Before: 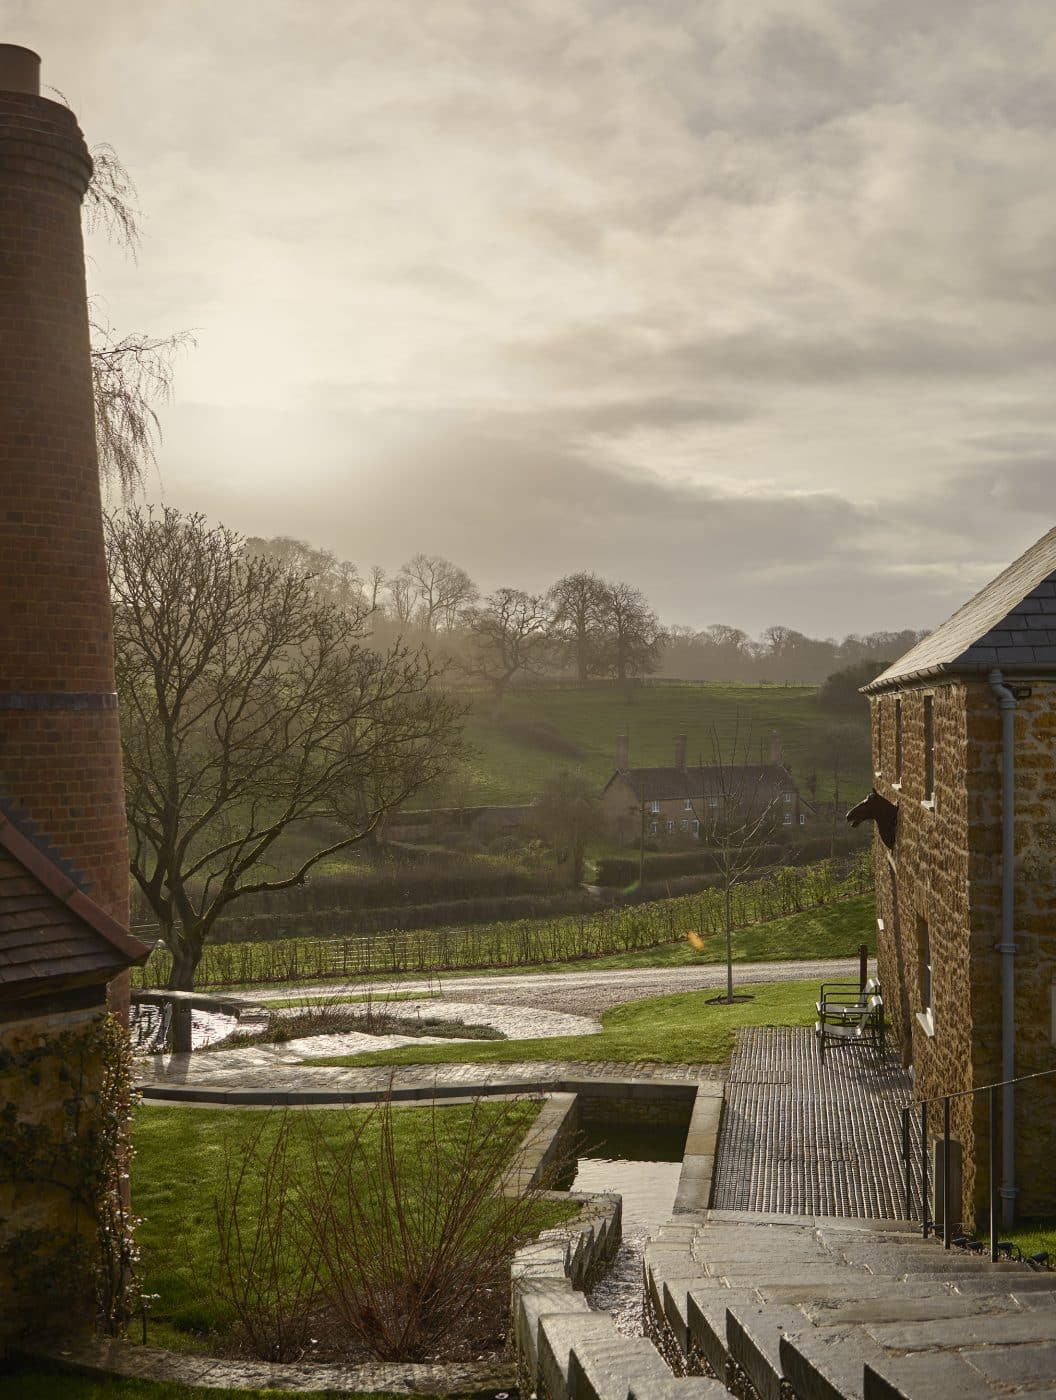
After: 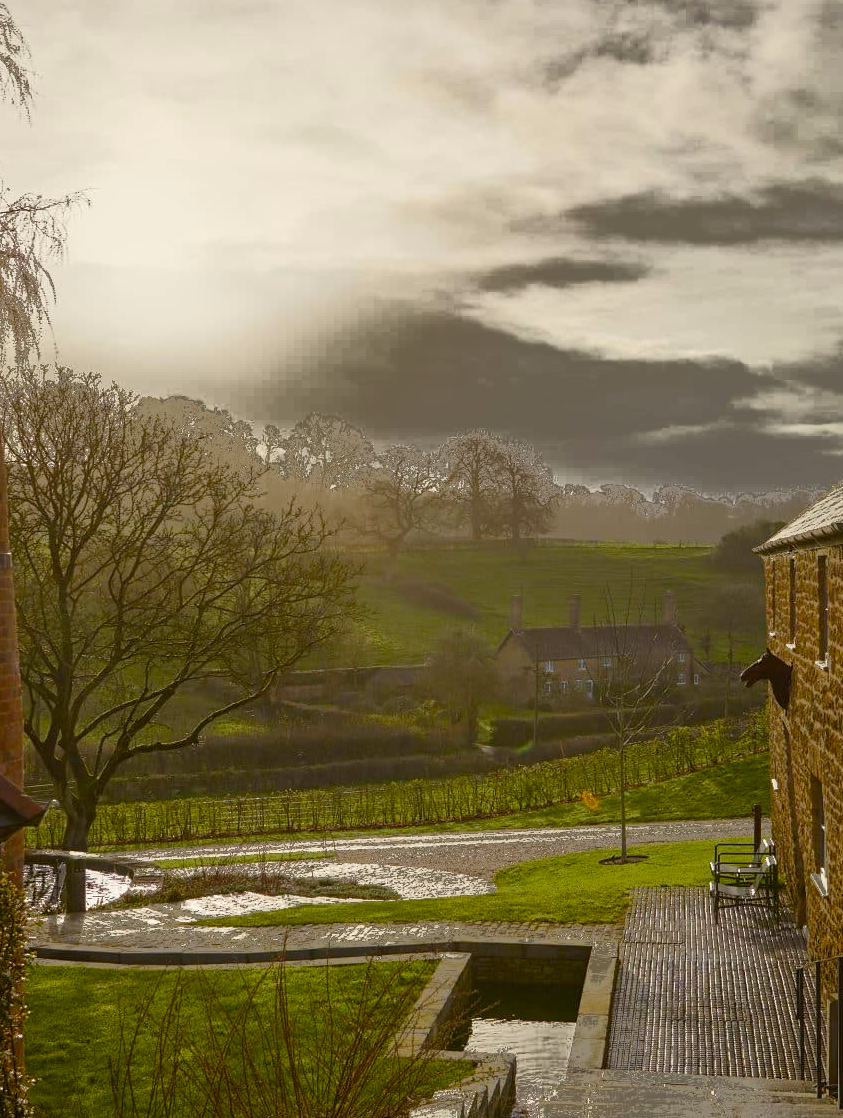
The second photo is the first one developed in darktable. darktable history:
crop and rotate: left 10.071%, top 10.071%, right 10.02%, bottom 10.02%
color balance rgb: perceptual saturation grading › global saturation 35%, perceptual saturation grading › highlights -25%, perceptual saturation grading › shadows 50%
fill light: exposure -0.73 EV, center 0.69, width 2.2
